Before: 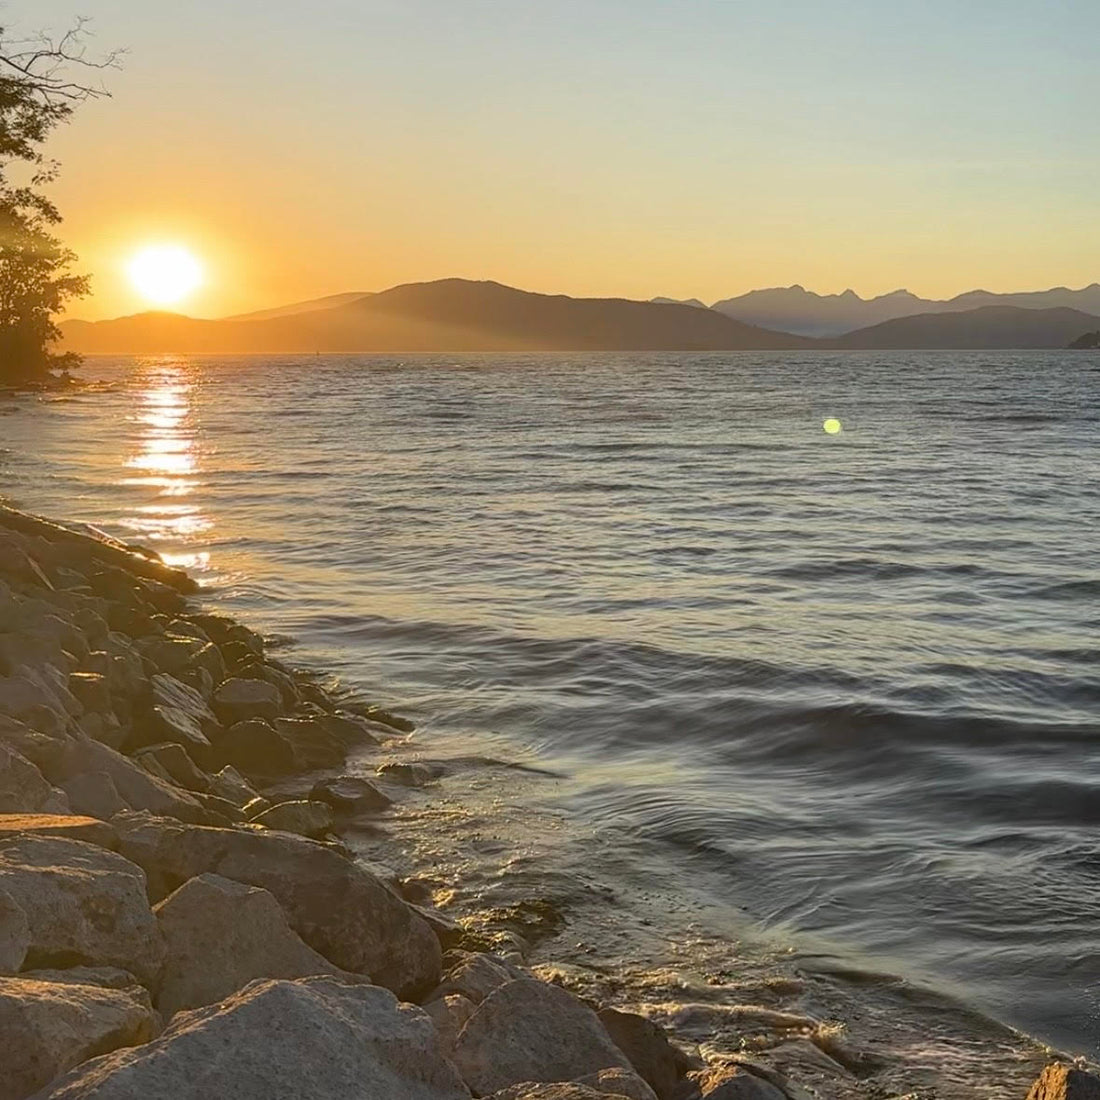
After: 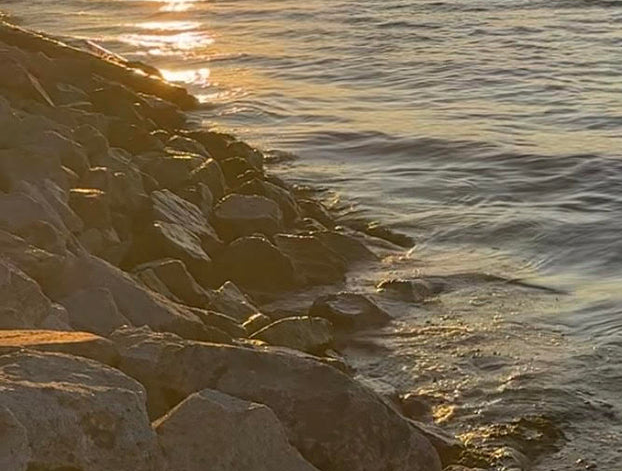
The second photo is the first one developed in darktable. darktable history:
crop: top 44.076%, right 43.406%, bottom 13.077%
